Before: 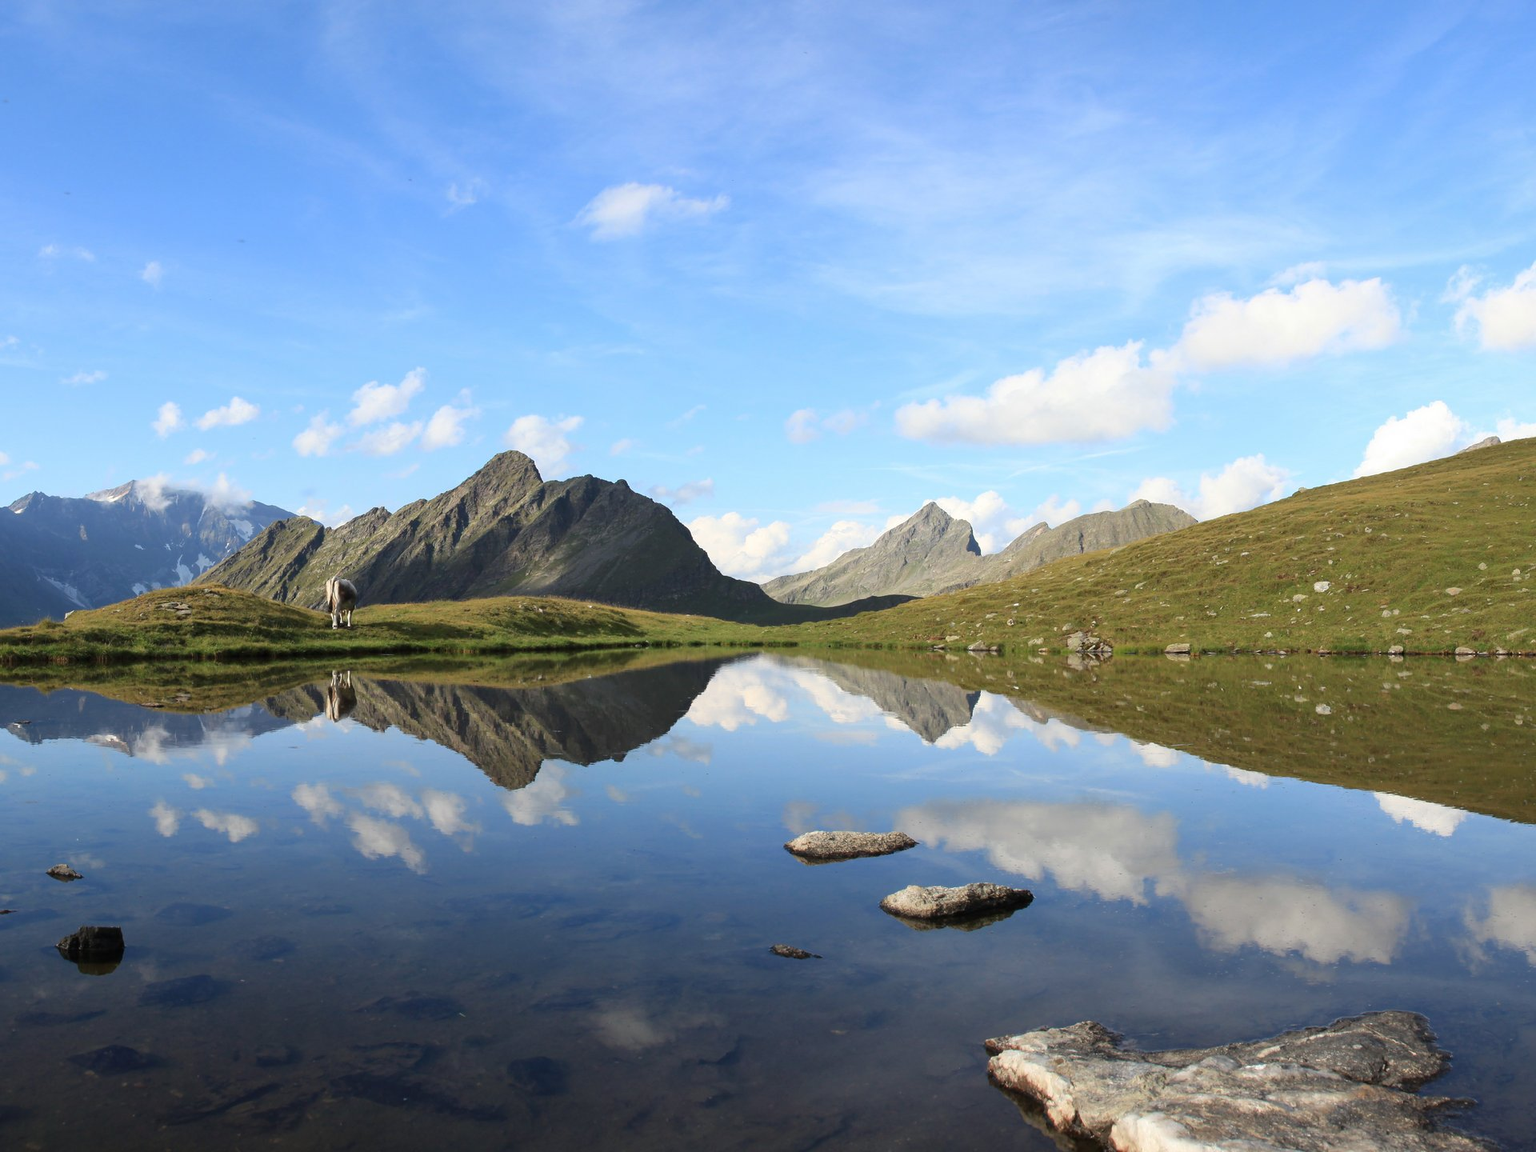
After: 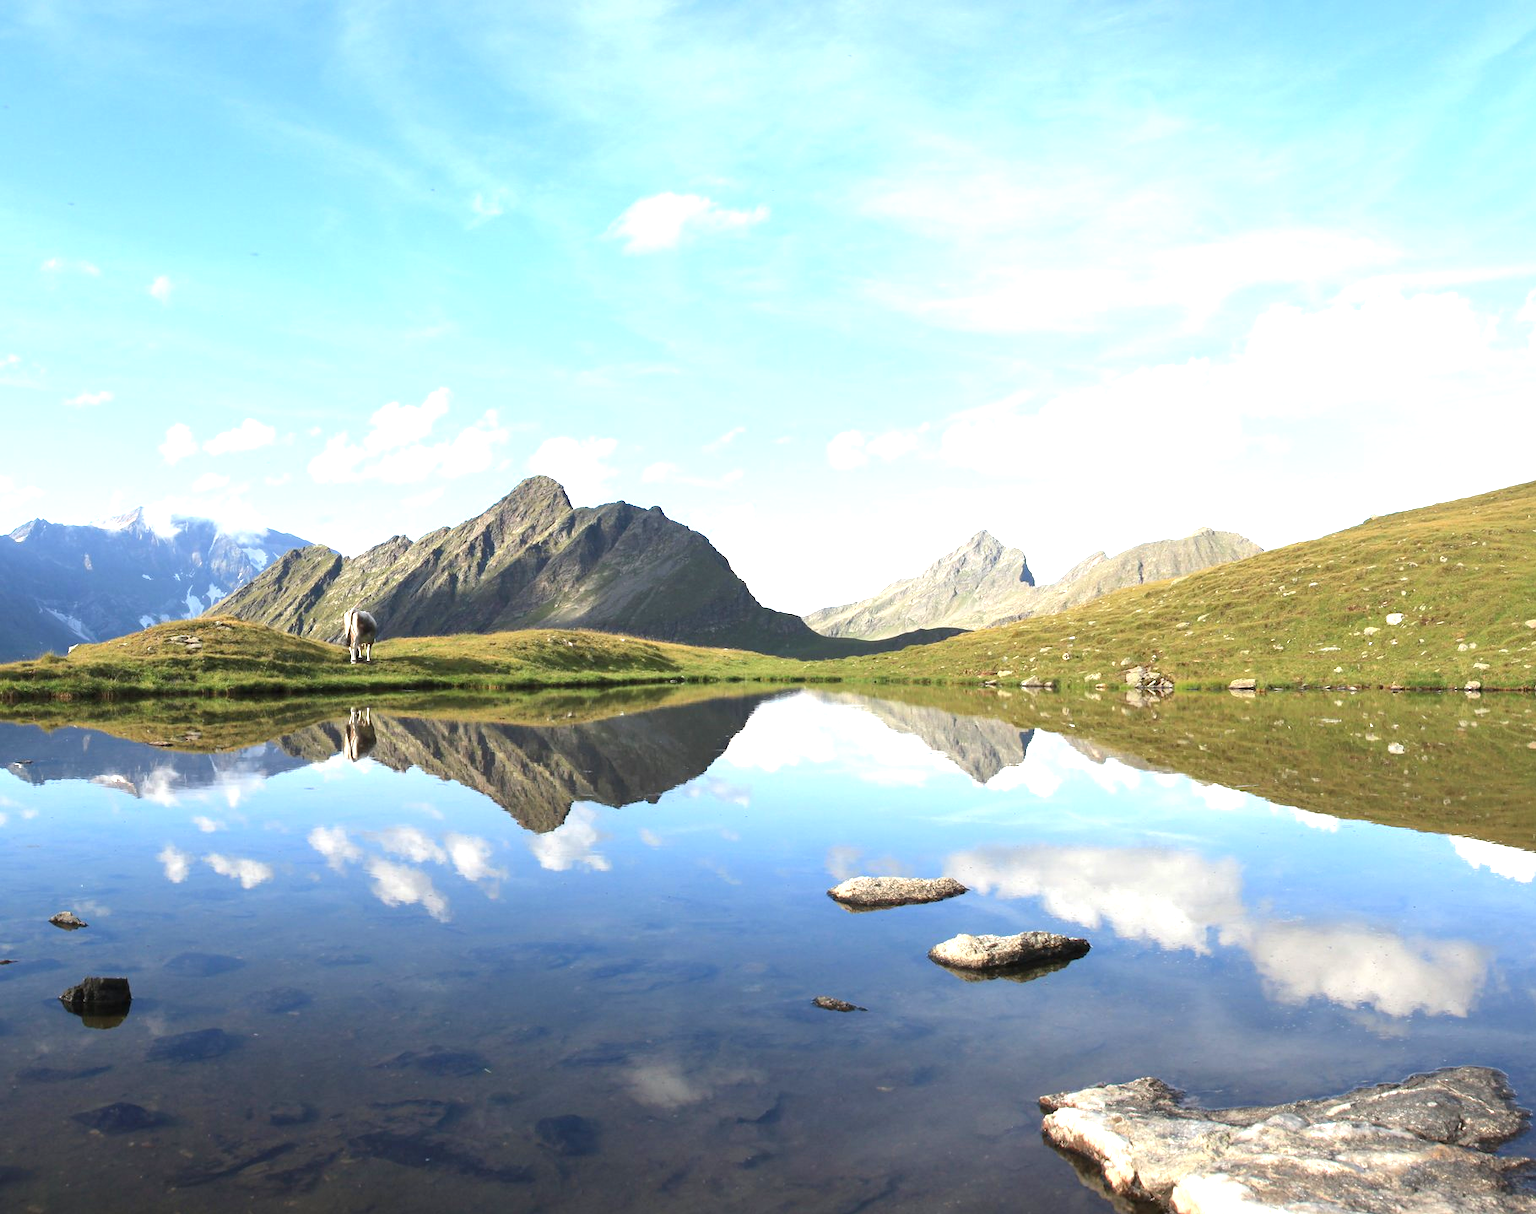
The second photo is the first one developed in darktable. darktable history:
exposure: black level correction 0, exposure 1.1 EV, compensate exposure bias true, compensate highlight preservation false
crop and rotate: right 5.167%
